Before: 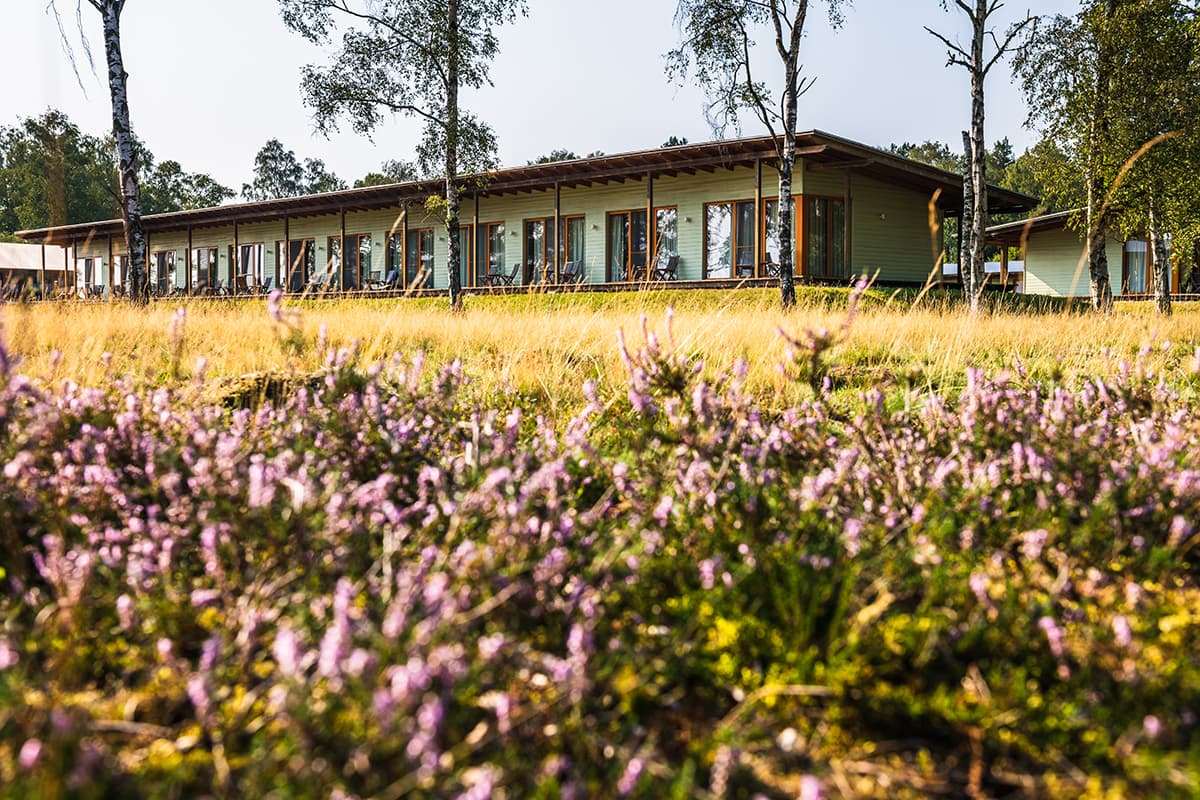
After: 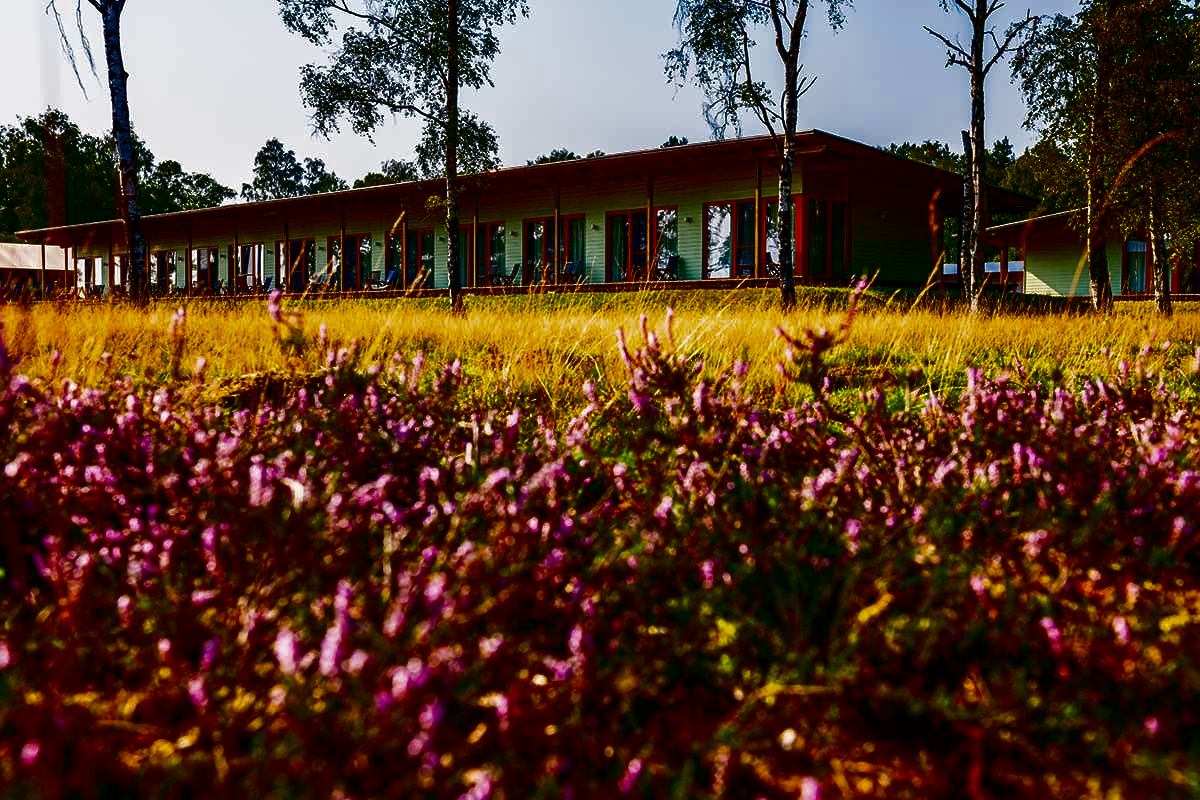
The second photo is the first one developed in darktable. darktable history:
contrast brightness saturation: brightness -0.988, saturation 0.991
